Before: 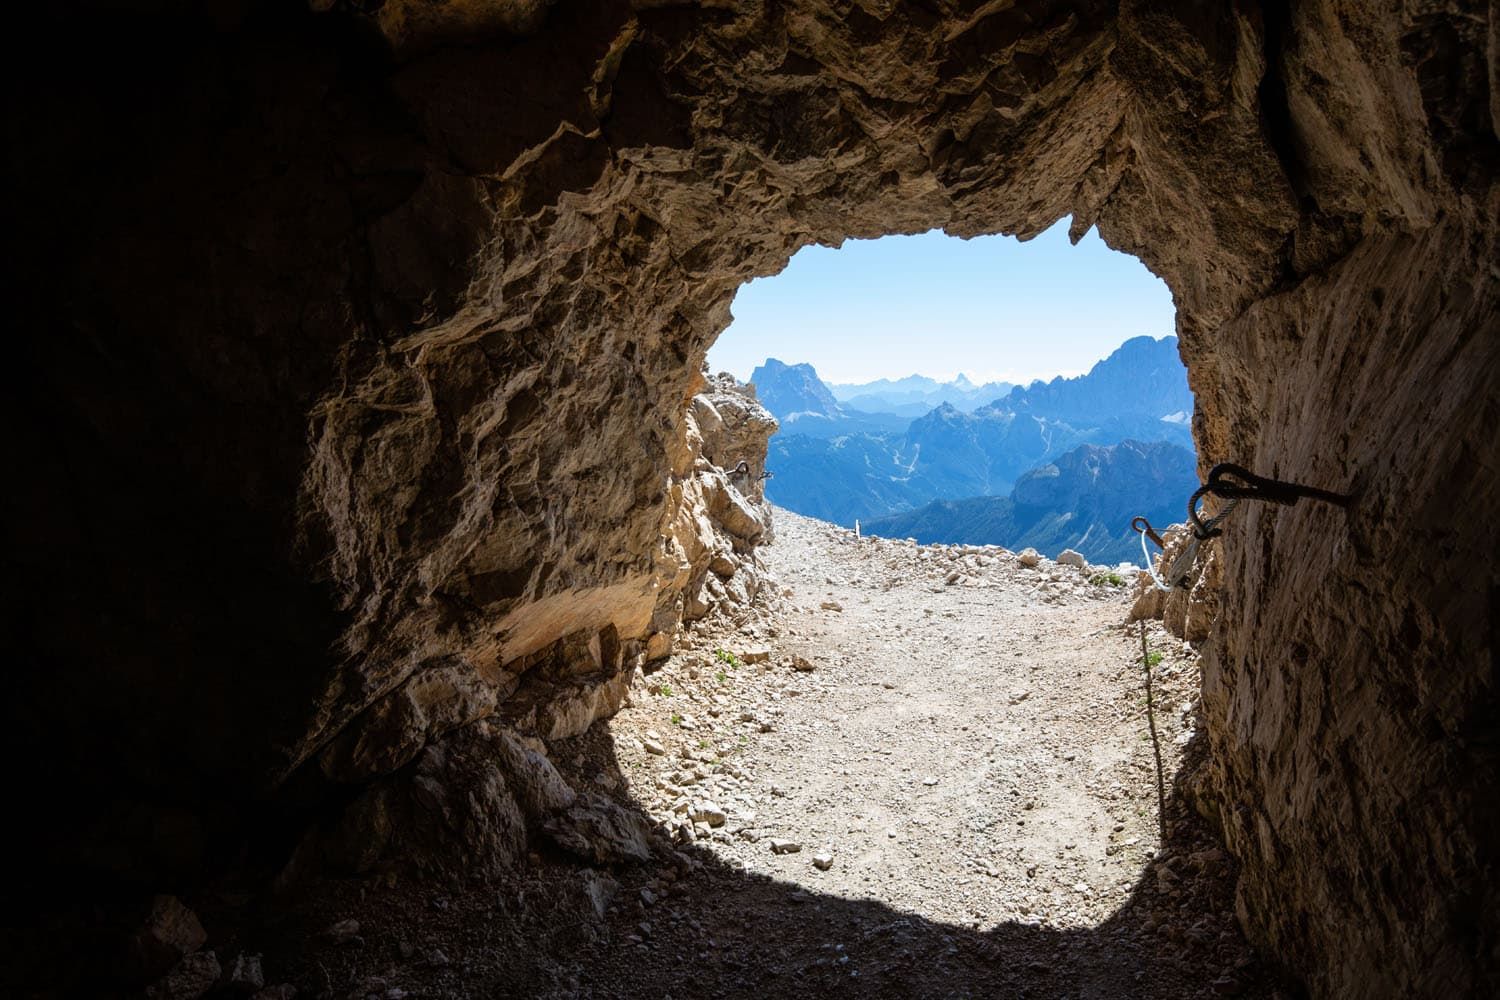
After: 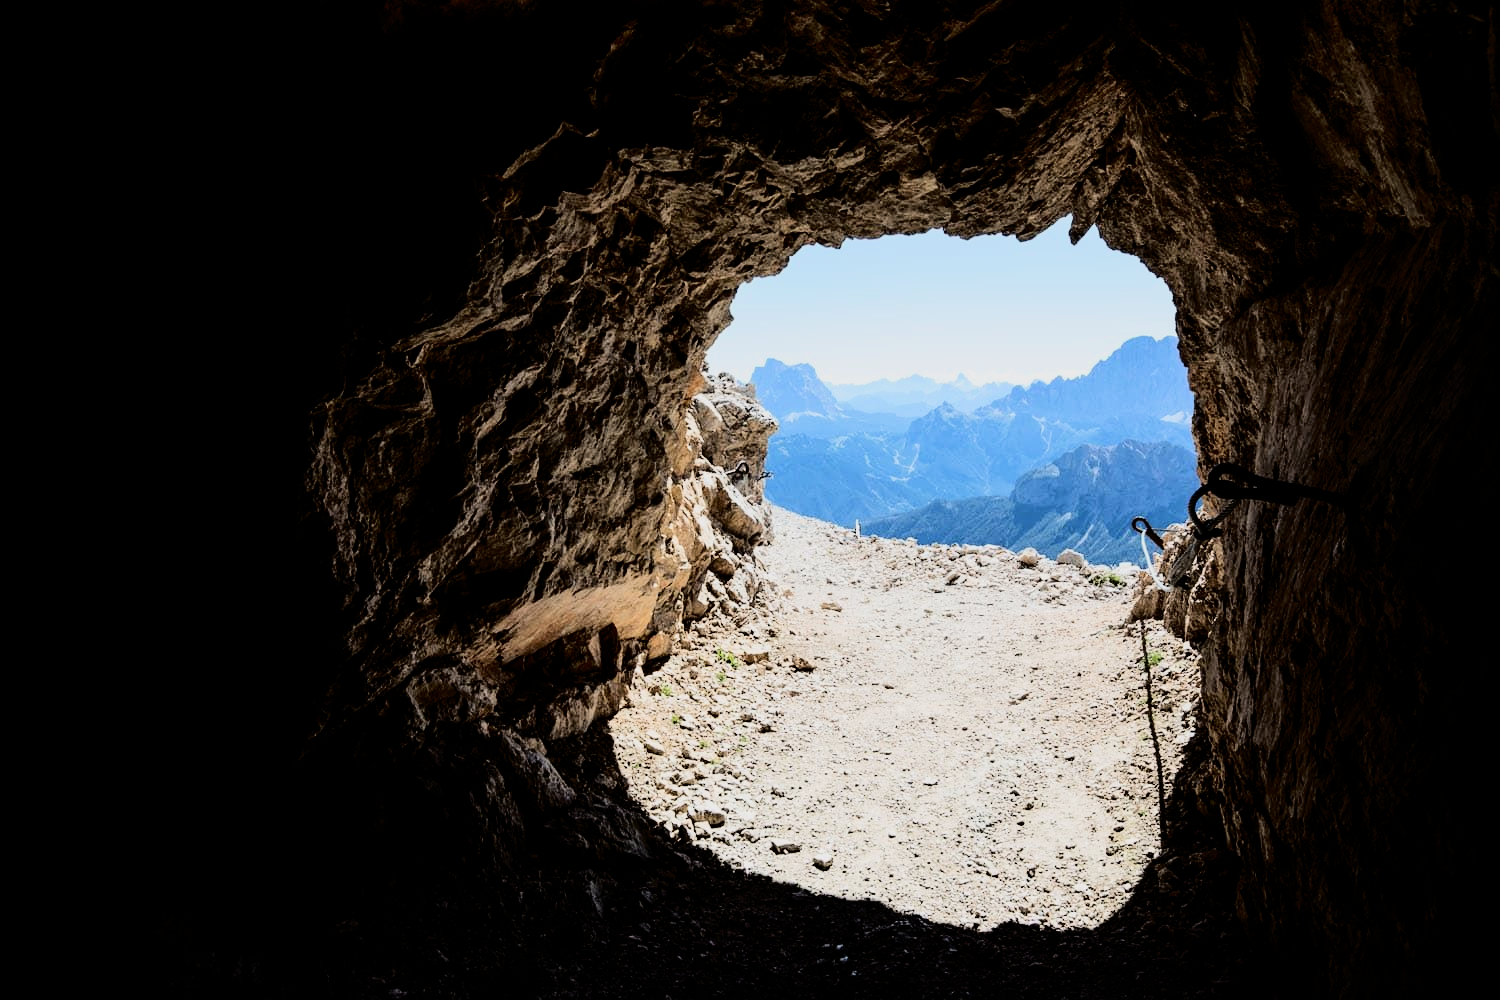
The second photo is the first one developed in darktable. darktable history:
tone curve: curves: ch0 [(0, 0) (0.003, 0.002) (0.011, 0.006) (0.025, 0.012) (0.044, 0.021) (0.069, 0.027) (0.1, 0.035) (0.136, 0.06) (0.177, 0.108) (0.224, 0.173) (0.277, 0.26) (0.335, 0.353) (0.399, 0.453) (0.468, 0.555) (0.543, 0.641) (0.623, 0.724) (0.709, 0.792) (0.801, 0.857) (0.898, 0.918) (1, 1)], color space Lab, independent channels, preserve colors none
filmic rgb: black relative exposure -4.97 EV, white relative exposure 3.99 EV, hardness 2.88, contrast 1.389
